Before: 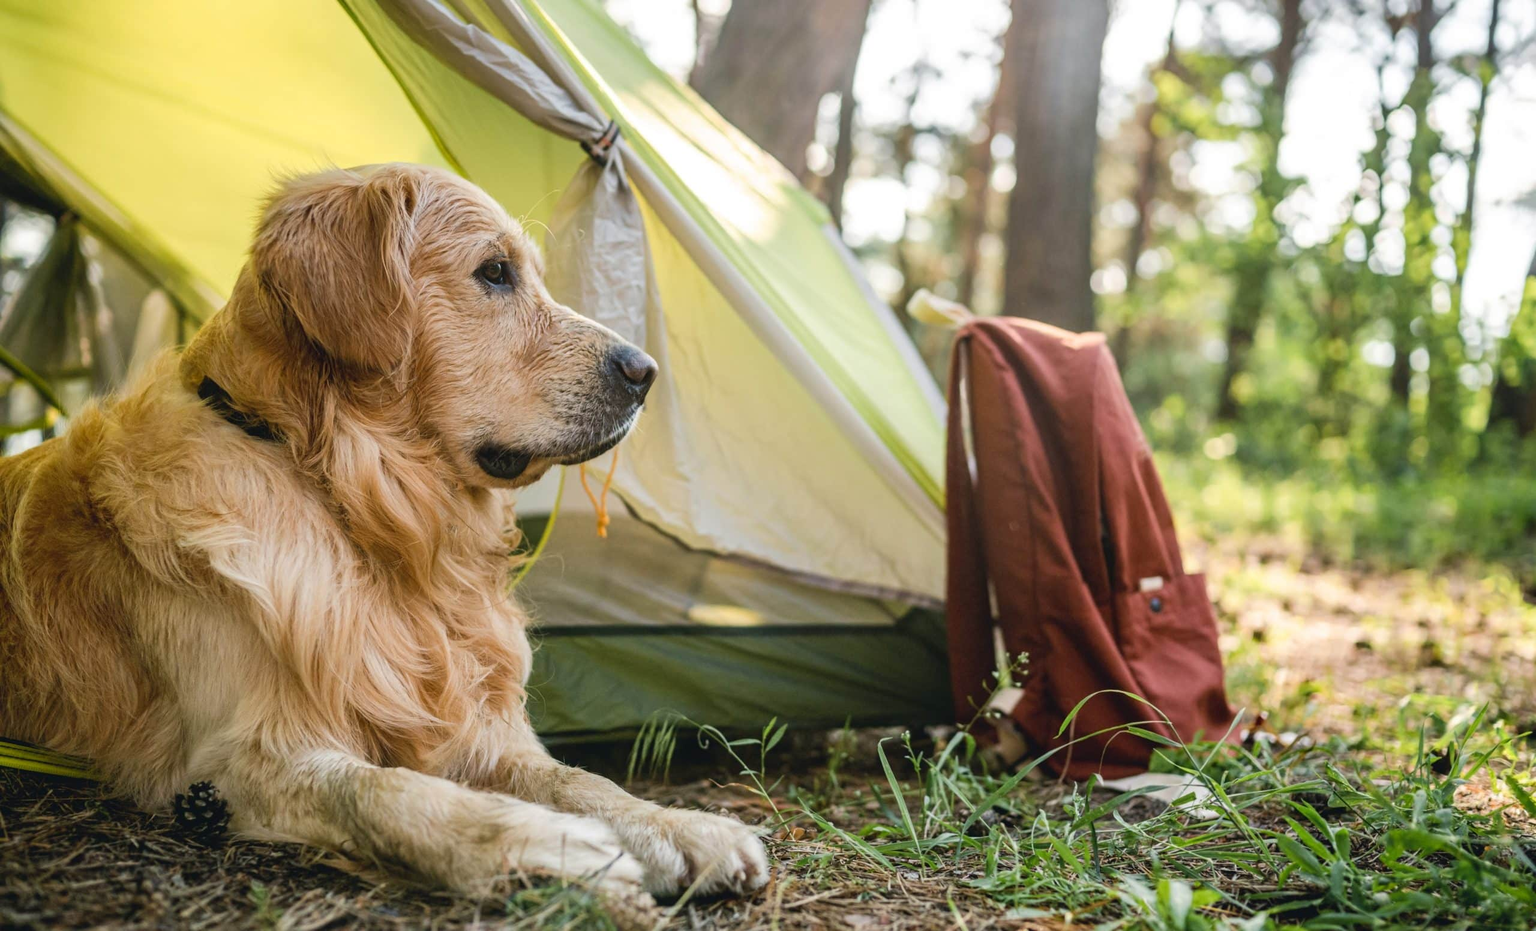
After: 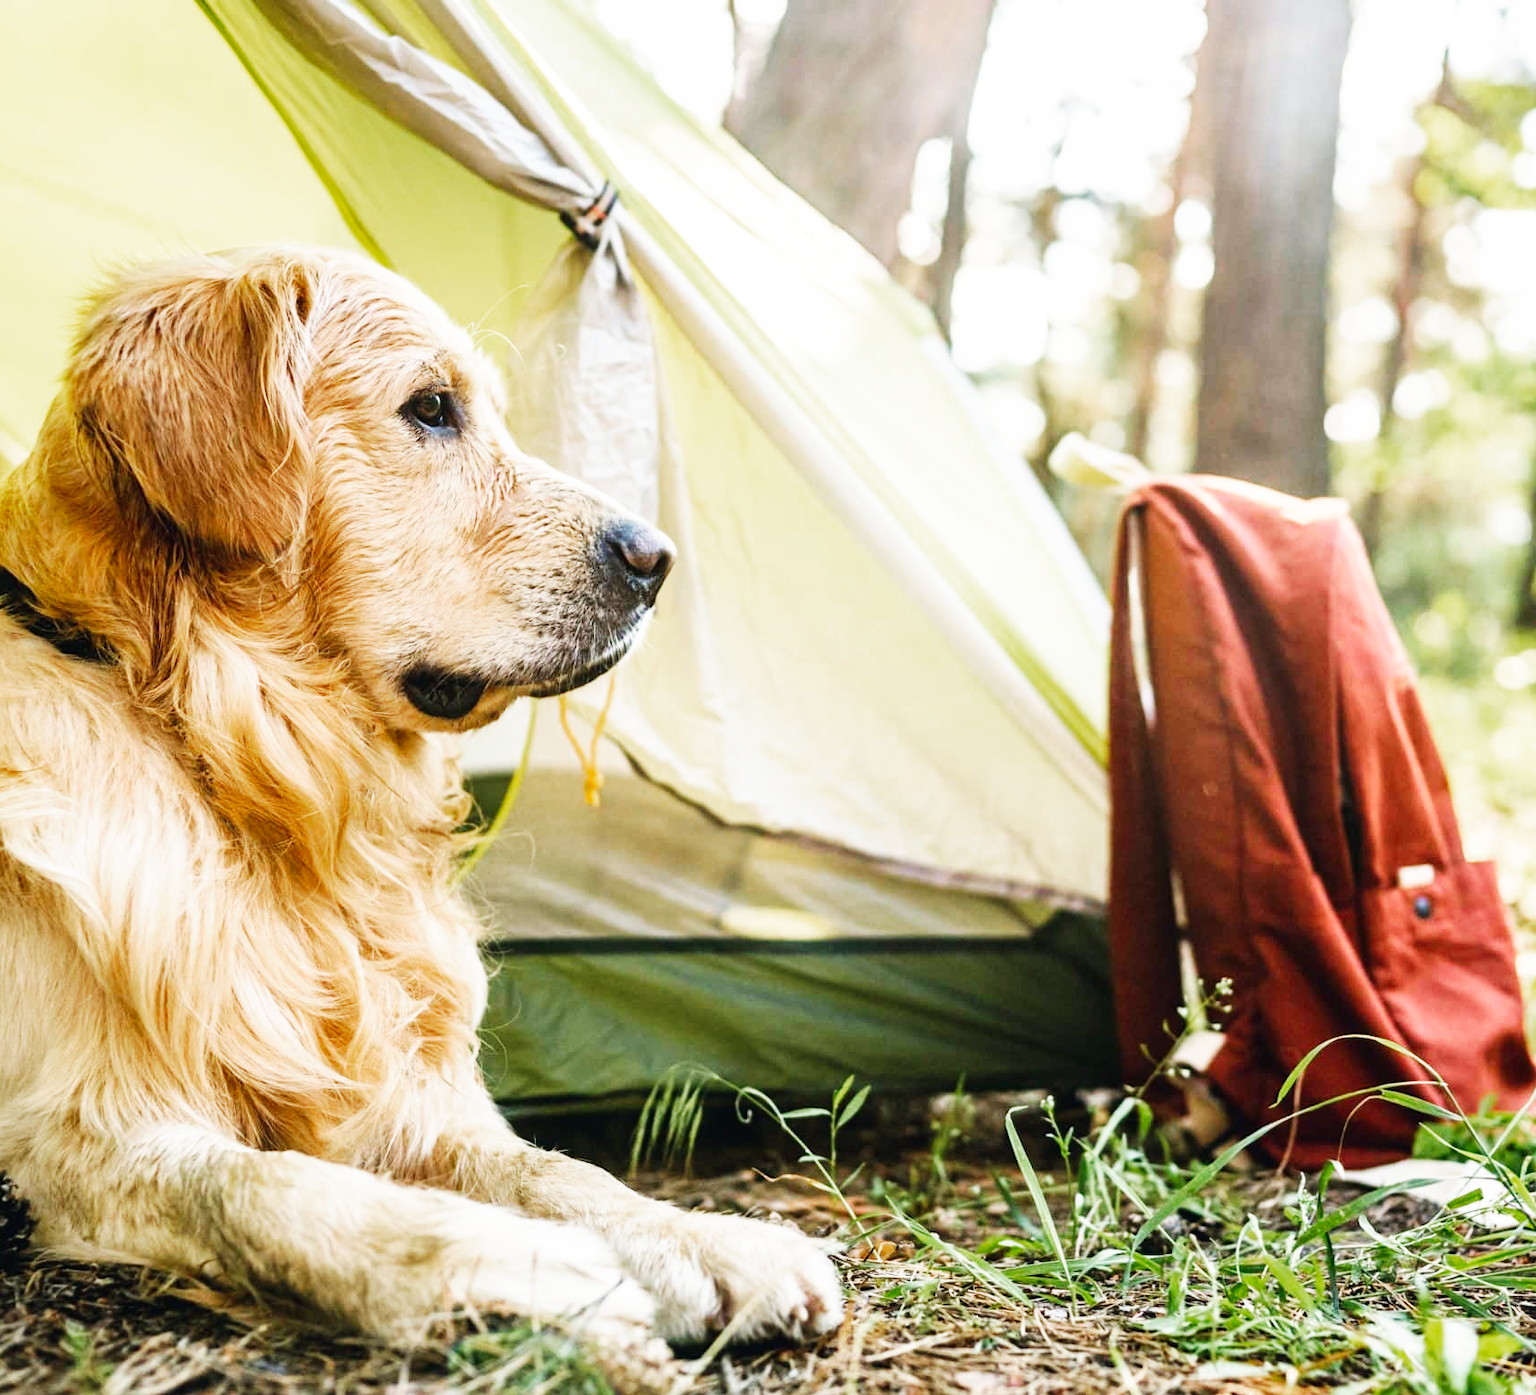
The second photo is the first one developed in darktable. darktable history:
crop and rotate: left 13.537%, right 19.796%
color zones: curves: ch0 [(0, 0.5) (0.143, 0.5) (0.286, 0.456) (0.429, 0.5) (0.571, 0.5) (0.714, 0.5) (0.857, 0.5) (1, 0.5)]; ch1 [(0, 0.5) (0.143, 0.5) (0.286, 0.422) (0.429, 0.5) (0.571, 0.5) (0.714, 0.5) (0.857, 0.5) (1, 0.5)]
base curve: curves: ch0 [(0, 0) (0.007, 0.004) (0.027, 0.03) (0.046, 0.07) (0.207, 0.54) (0.442, 0.872) (0.673, 0.972) (1, 1)], preserve colors none
